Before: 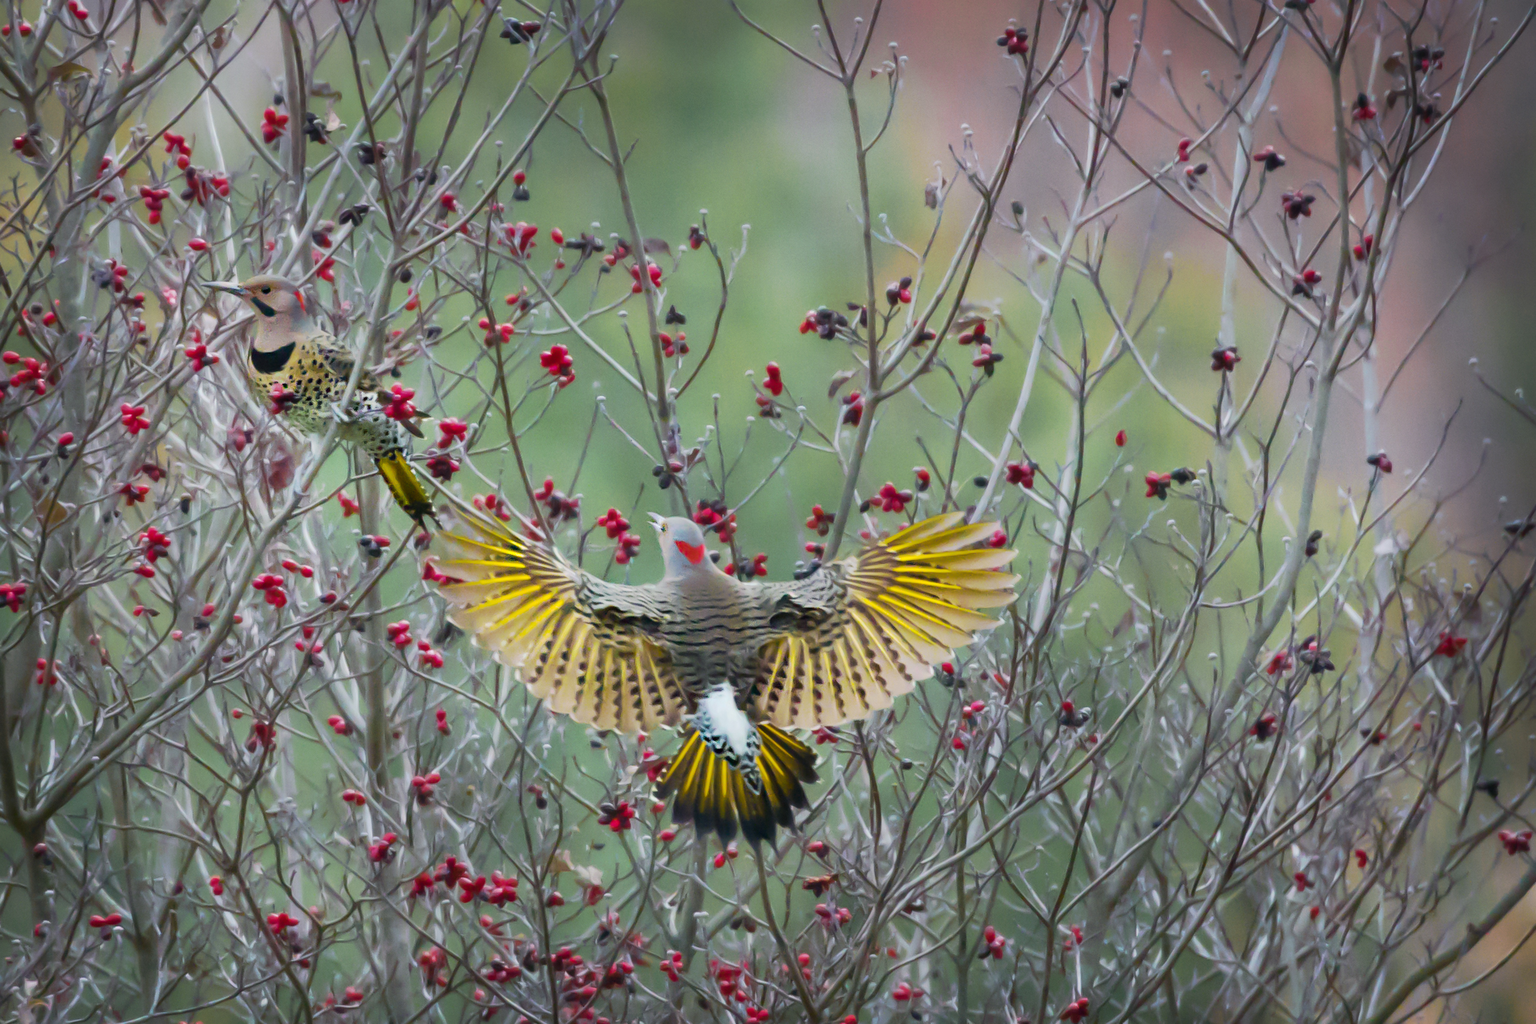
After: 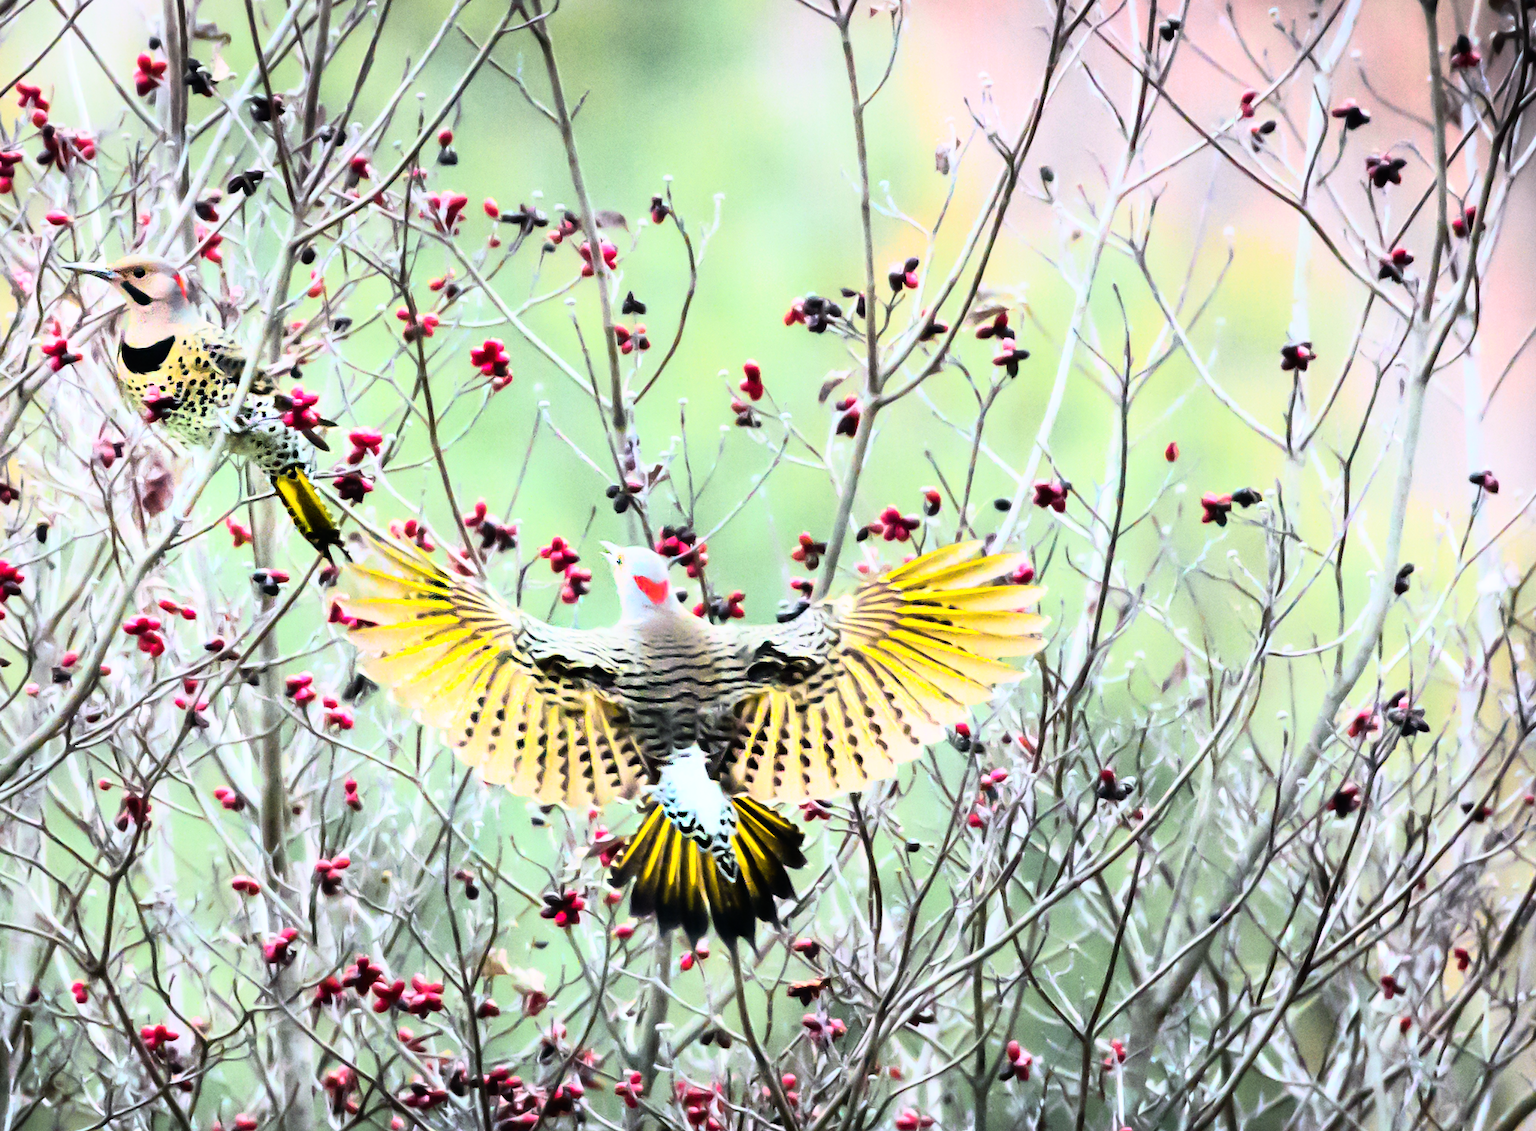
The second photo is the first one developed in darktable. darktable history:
crop: left 9.807%, top 6.259%, right 7.334%, bottom 2.177%
rgb curve: curves: ch0 [(0, 0) (0.21, 0.15) (0.24, 0.21) (0.5, 0.75) (0.75, 0.96) (0.89, 0.99) (1, 1)]; ch1 [(0, 0.02) (0.21, 0.13) (0.25, 0.2) (0.5, 0.67) (0.75, 0.9) (0.89, 0.97) (1, 1)]; ch2 [(0, 0.02) (0.21, 0.13) (0.25, 0.2) (0.5, 0.67) (0.75, 0.9) (0.89, 0.97) (1, 1)], compensate middle gray true
tone equalizer: -8 EV -0.417 EV, -7 EV -0.389 EV, -6 EV -0.333 EV, -5 EV -0.222 EV, -3 EV 0.222 EV, -2 EV 0.333 EV, -1 EV 0.389 EV, +0 EV 0.417 EV, edges refinement/feathering 500, mask exposure compensation -1.57 EV, preserve details no
